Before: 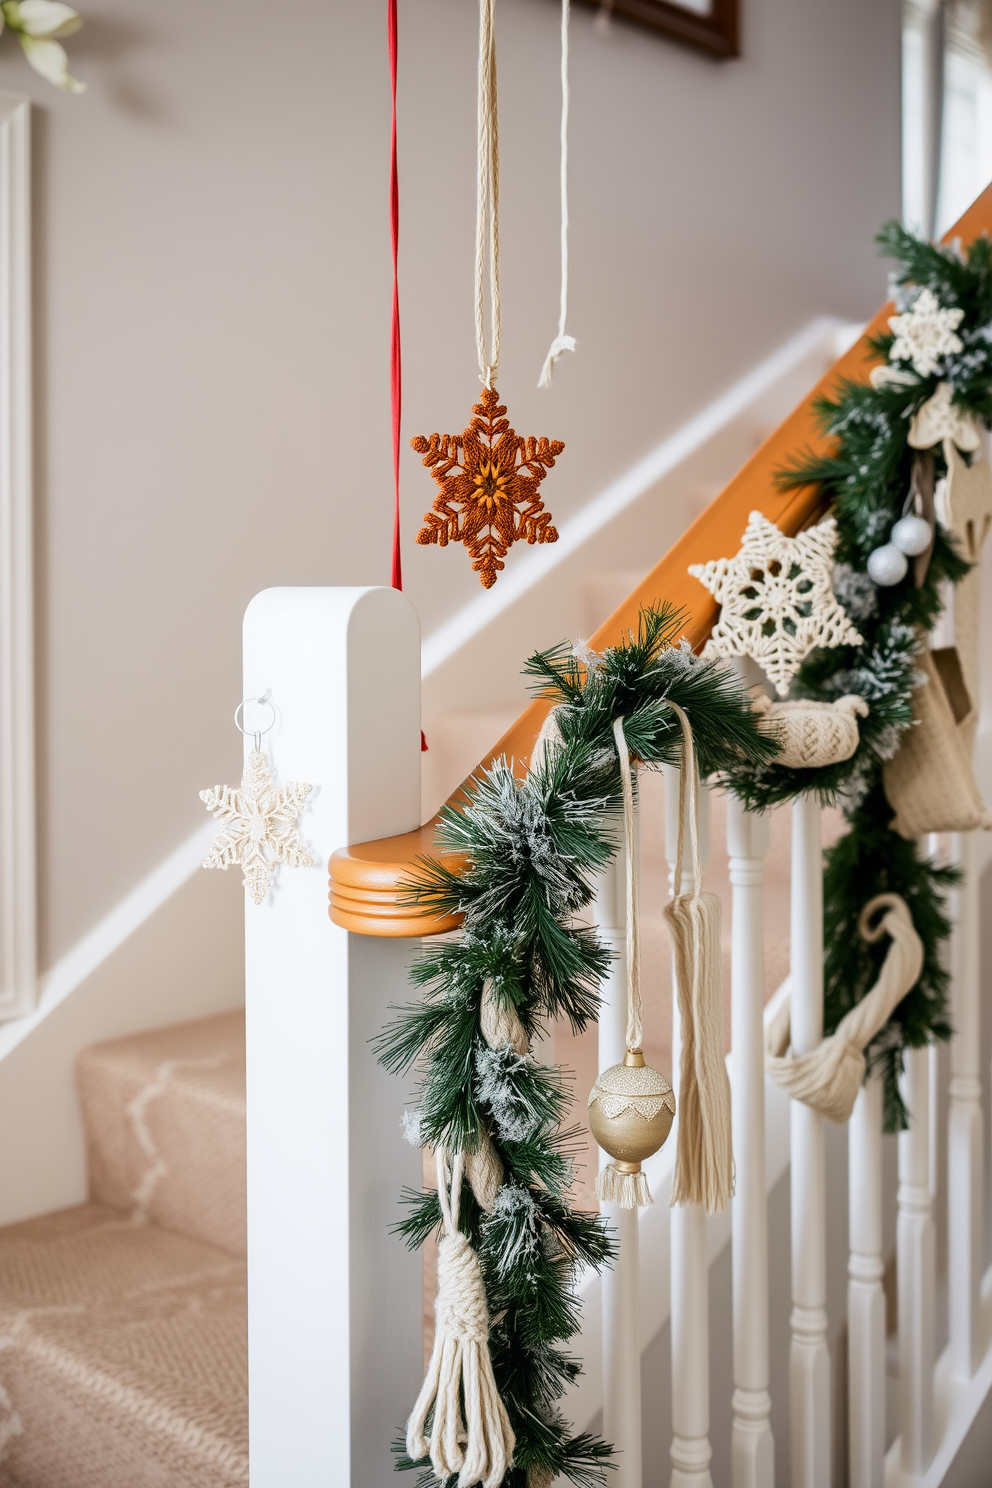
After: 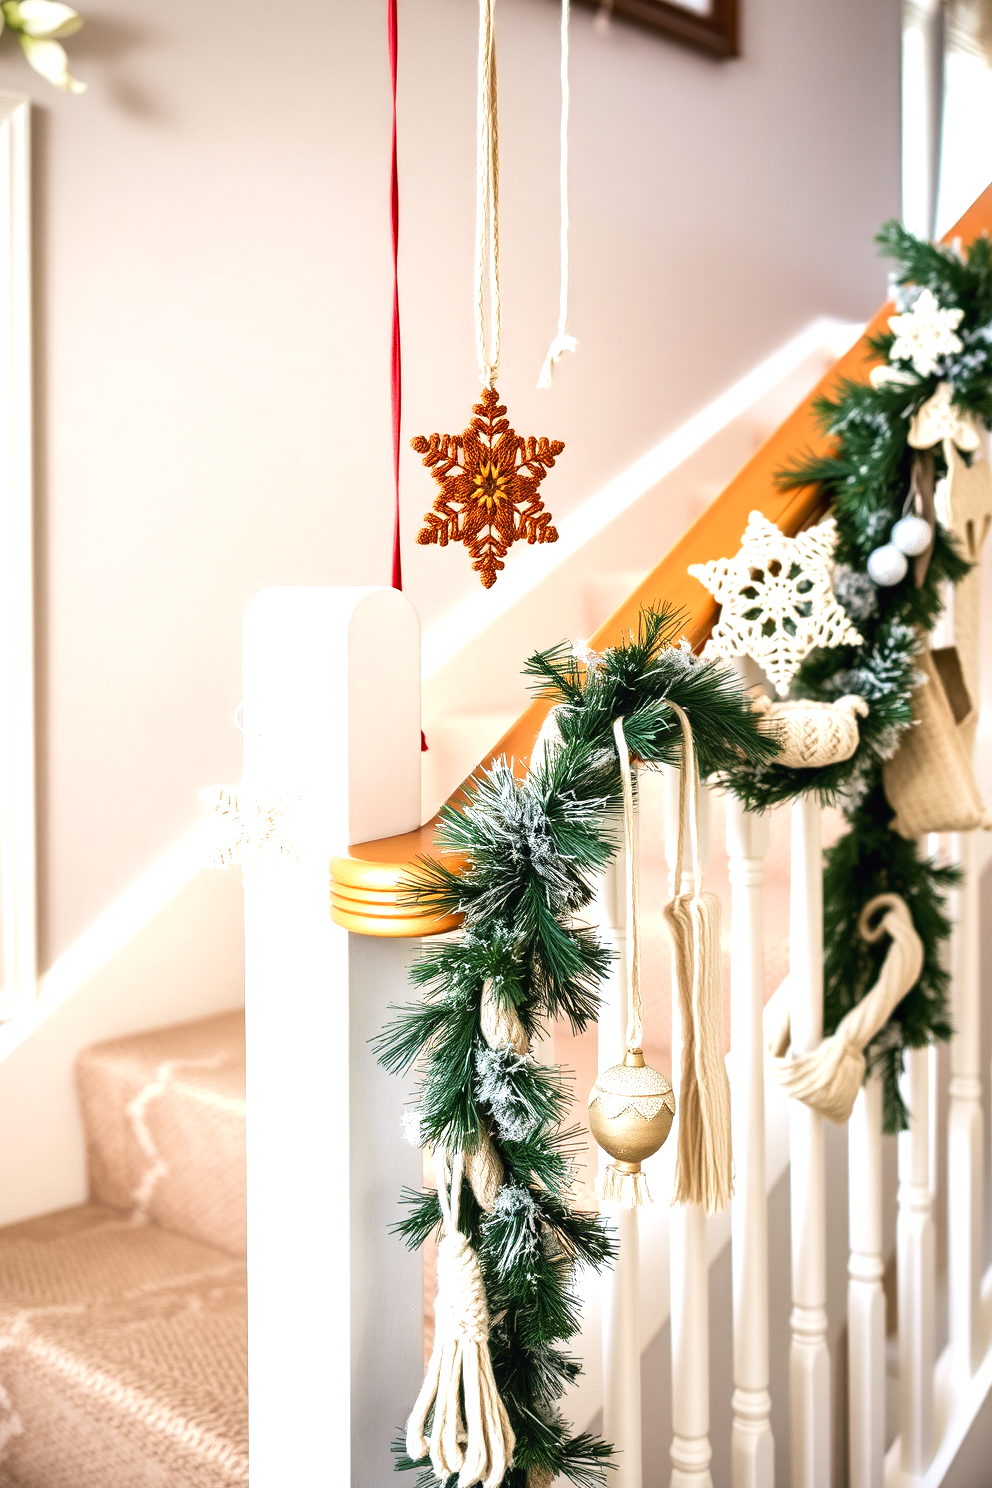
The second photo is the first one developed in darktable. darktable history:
exposure: black level correction -0.001, exposure 0.907 EV, compensate highlight preservation false
velvia: on, module defaults
shadows and highlights: shadows 36.55, highlights -27.07, soften with gaussian
